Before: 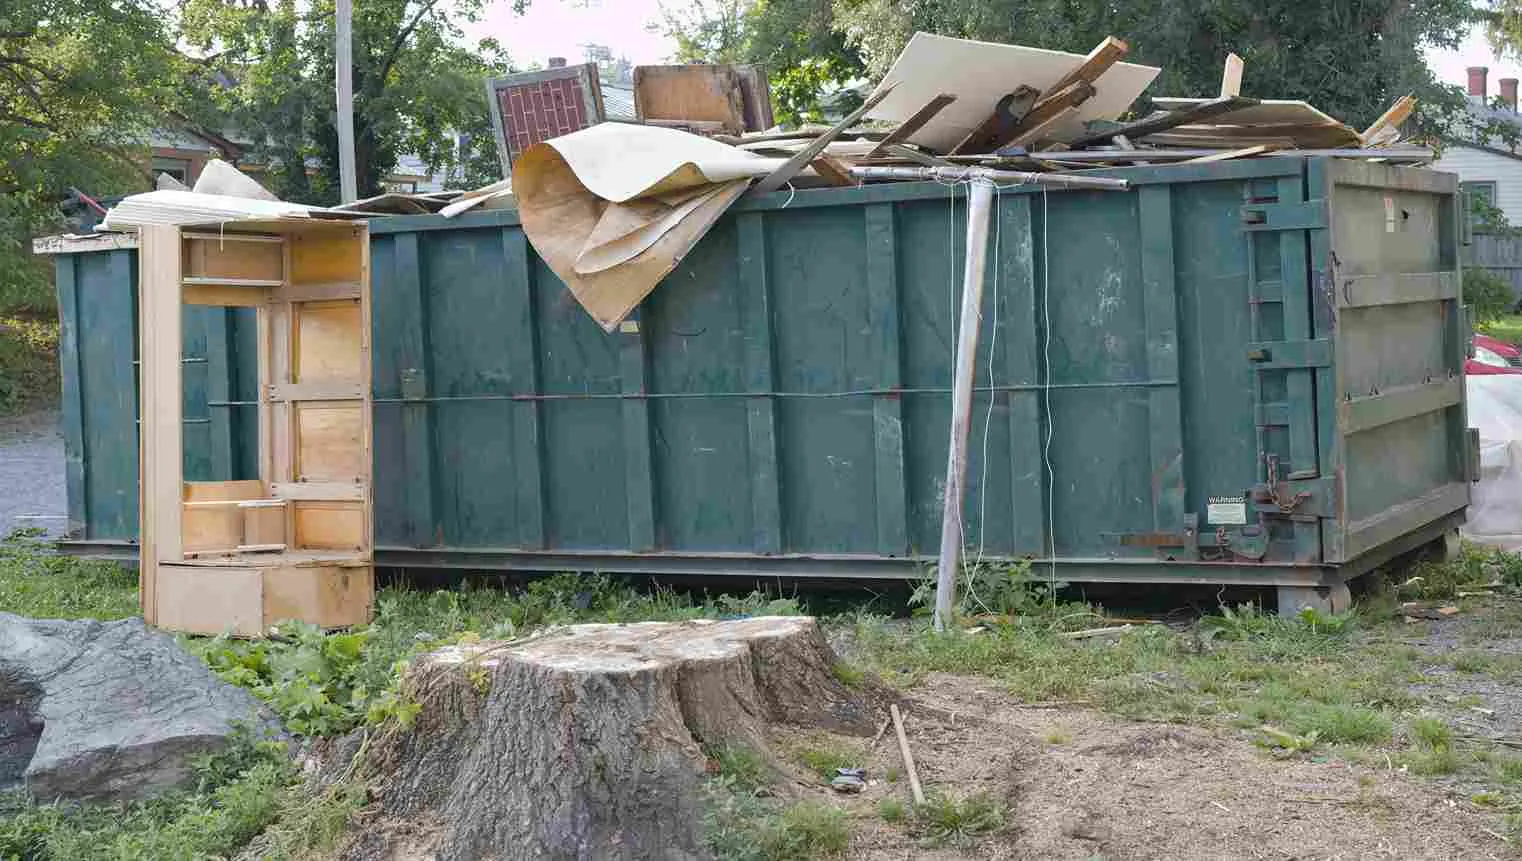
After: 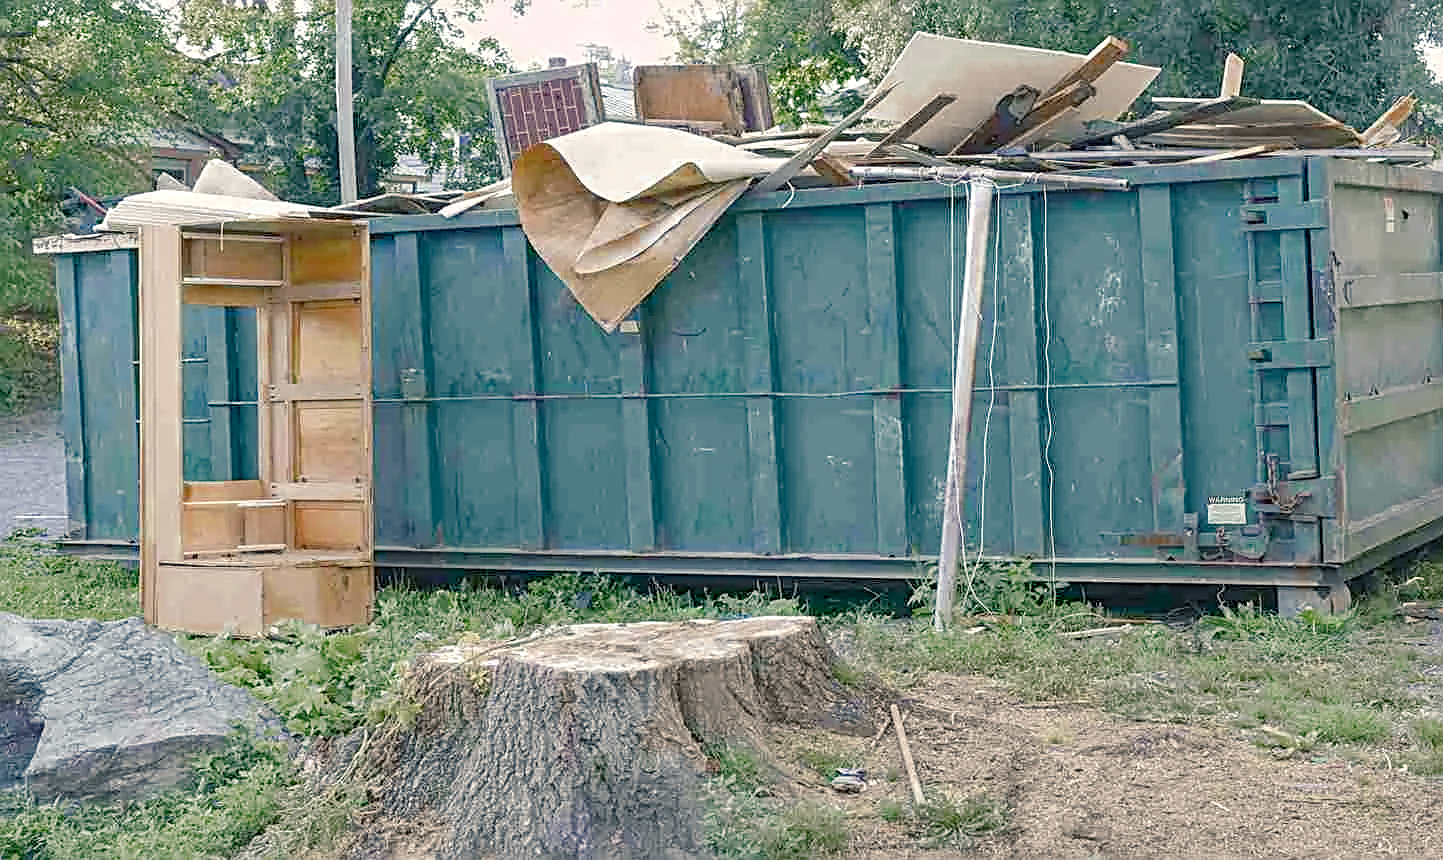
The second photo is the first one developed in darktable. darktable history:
crop and rotate: left 0%, right 5.128%
sharpen: radius 2.709, amount 0.668
local contrast: on, module defaults
color zones: curves: ch0 [(0.11, 0.396) (0.195, 0.36) (0.25, 0.5) (0.303, 0.412) (0.357, 0.544) (0.75, 0.5) (0.967, 0.328)]; ch1 [(0, 0.468) (0.112, 0.512) (0.202, 0.6) (0.25, 0.5) (0.307, 0.352) (0.357, 0.544) (0.75, 0.5) (0.963, 0.524)]
levels: levels [0, 0.445, 1]
color balance rgb: shadows lift › chroma 5.311%, shadows lift › hue 238.87°, highlights gain › chroma 2.039%, highlights gain › hue 73.75°, linear chroma grading › shadows -2.372%, linear chroma grading › highlights -14.083%, linear chroma grading › global chroma -9.874%, linear chroma grading › mid-tones -10.397%, perceptual saturation grading › global saturation 0.613%, perceptual saturation grading › highlights -15.429%, perceptual saturation grading › shadows 25.39%
base curve: curves: ch0 [(0, 0) (0.472, 0.455) (1, 1)], preserve colors none
